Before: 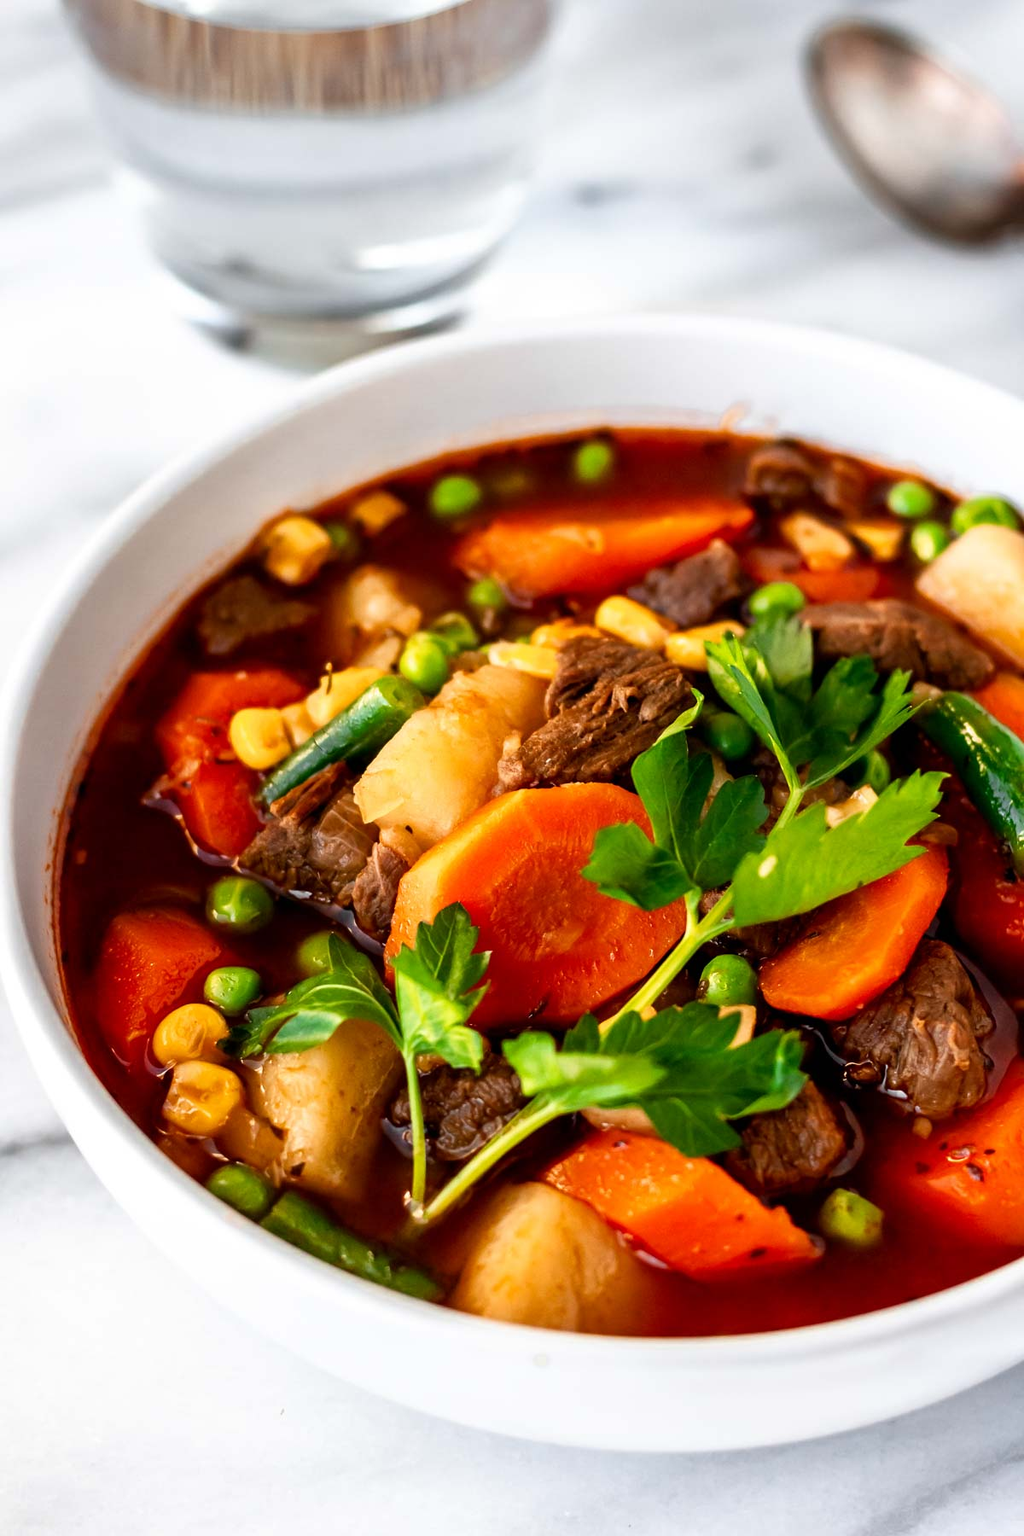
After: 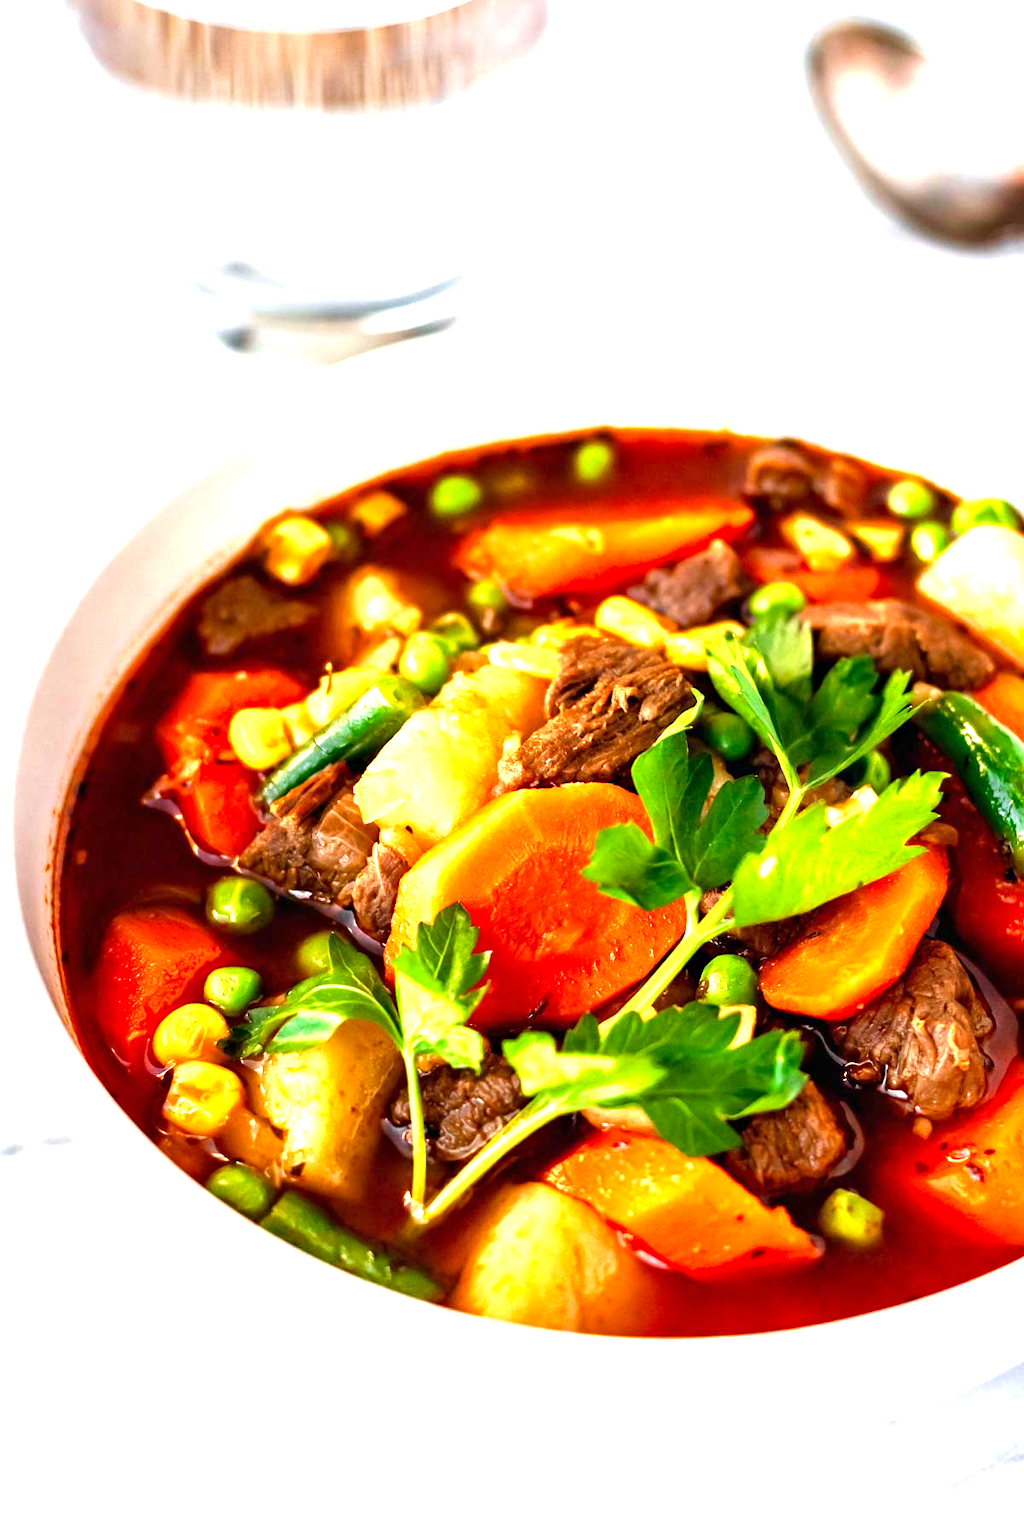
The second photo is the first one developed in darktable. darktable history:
velvia: on, module defaults
exposure: black level correction 0, exposure 1.388 EV, compensate exposure bias true, compensate highlight preservation false
haze removal: strength 0.29, distance 0.25, compatibility mode true, adaptive false
